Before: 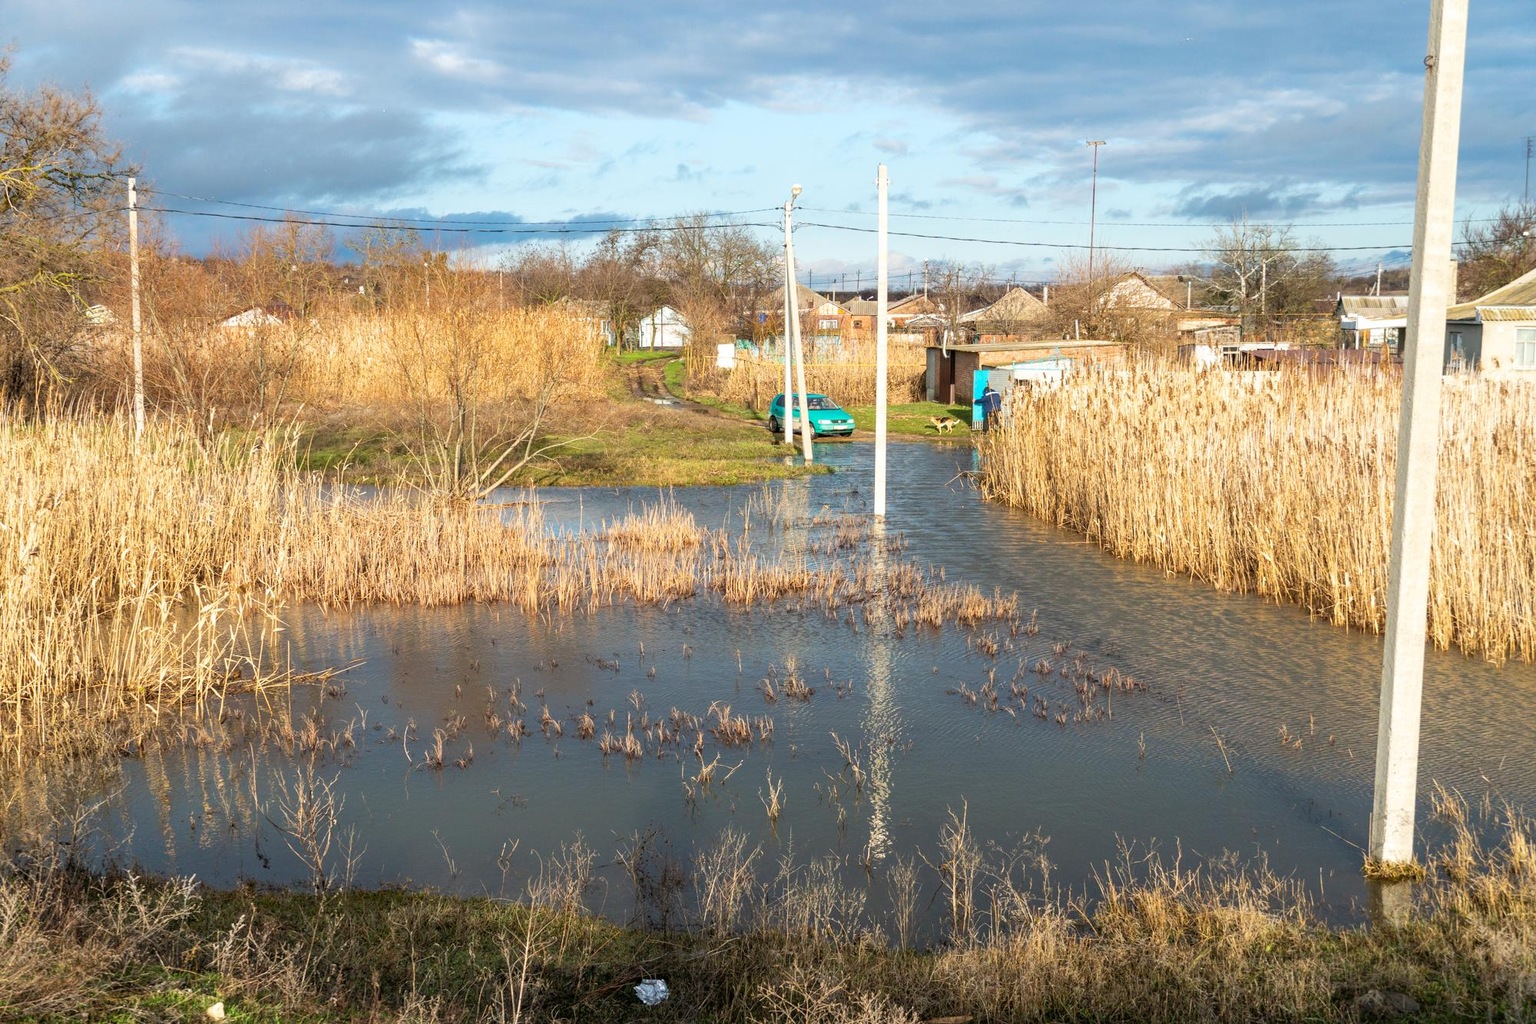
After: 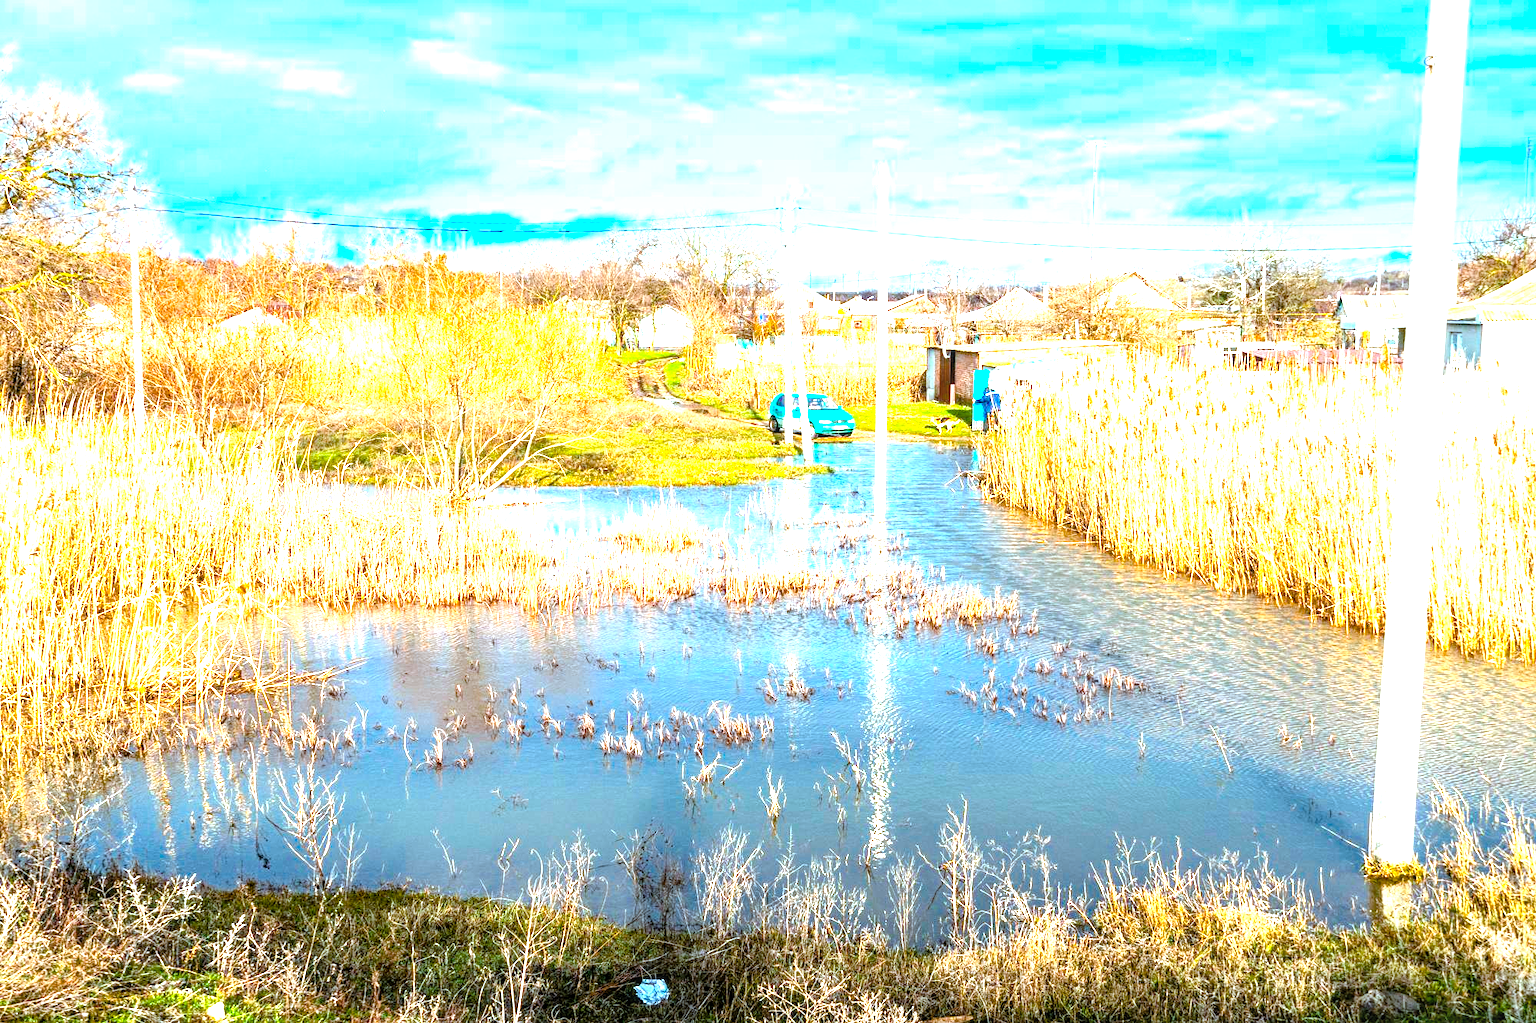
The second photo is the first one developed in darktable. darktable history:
local contrast: on, module defaults
contrast brightness saturation: contrast 0.084, saturation 0.02
tone equalizer: -8 EV -0.77 EV, -7 EV -0.732 EV, -6 EV -0.63 EV, -5 EV -0.387 EV, -3 EV 0.393 EV, -2 EV 0.6 EV, -1 EV 0.695 EV, +0 EV 0.738 EV, mask exposure compensation -0.504 EV
exposure: black level correction 0, exposure 1.281 EV, compensate highlight preservation false
color correction: highlights a* -9.56, highlights b* -21.45
color balance rgb: linear chroma grading › shadows 31.88%, linear chroma grading › global chroma -2.581%, linear chroma grading › mid-tones 3.567%, perceptual saturation grading › global saturation 30.164%, saturation formula JzAzBz (2021)
levels: levels [0.026, 0.507, 0.987]
